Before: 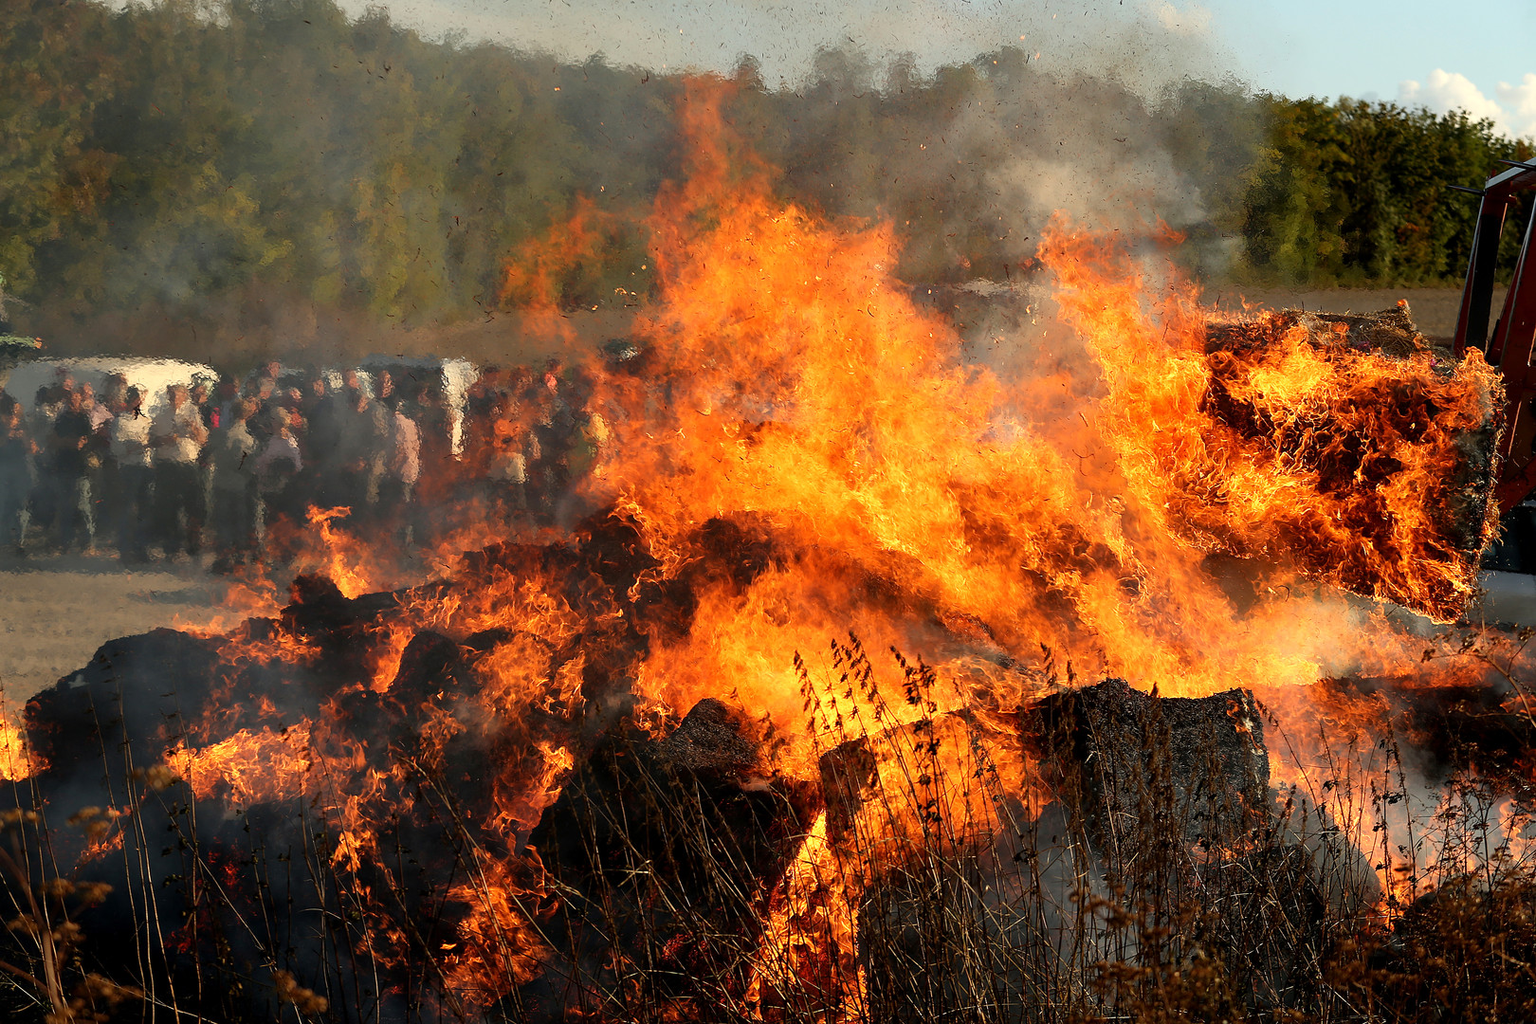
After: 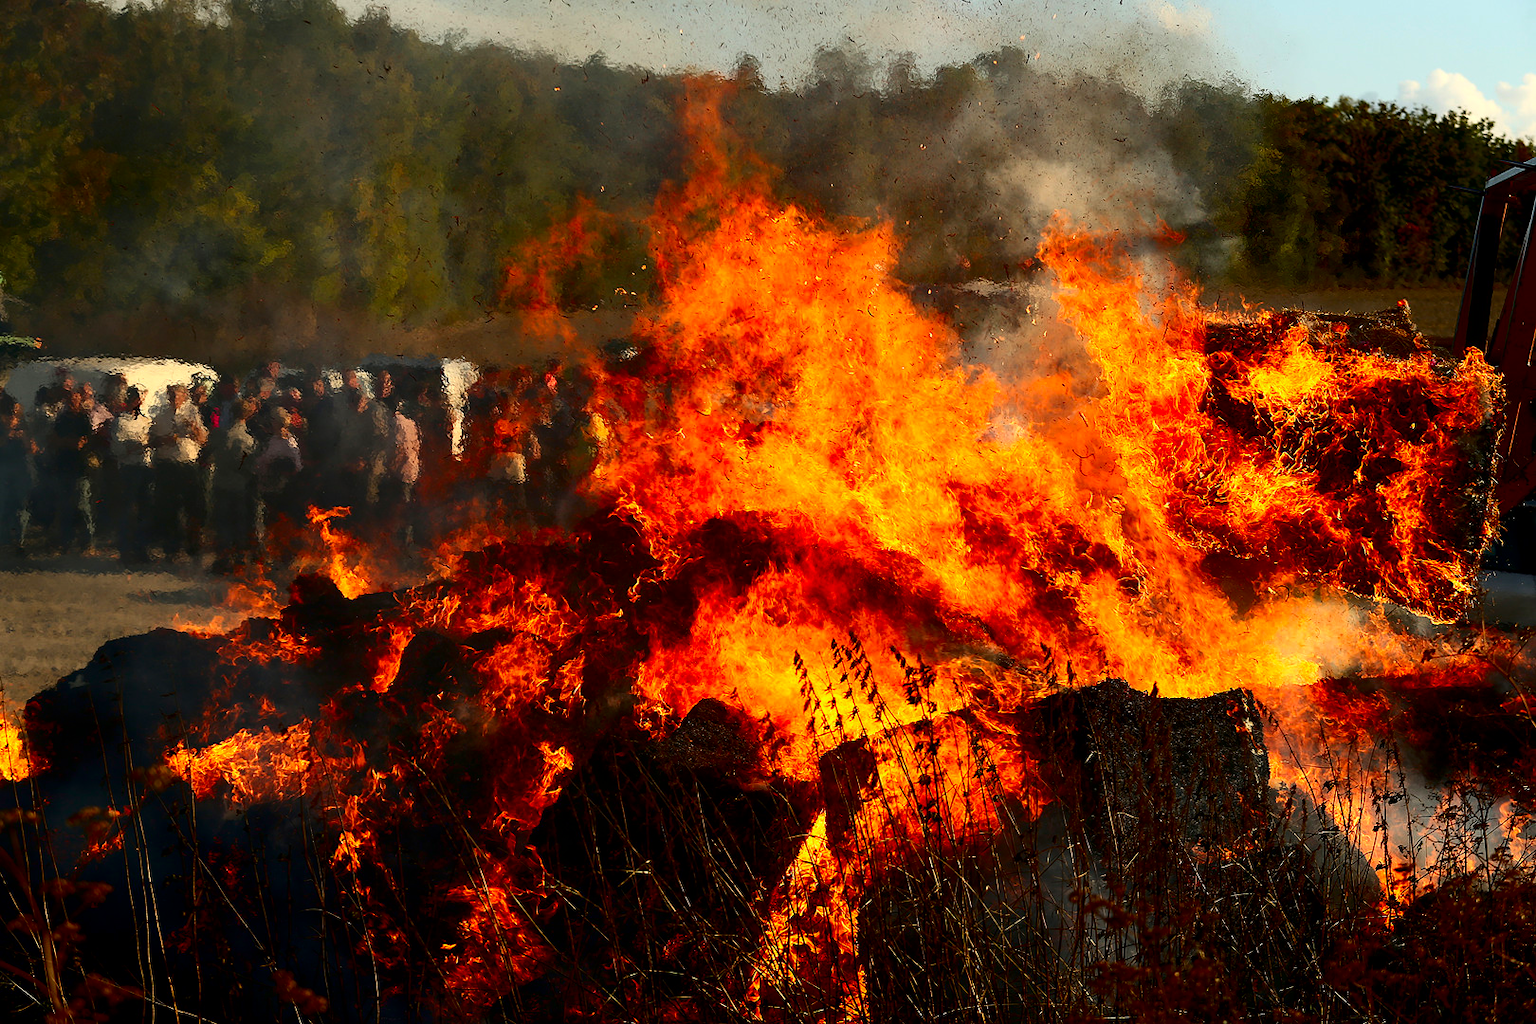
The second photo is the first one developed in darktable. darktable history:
vibrance: on, module defaults
contrast brightness saturation: contrast 0.22, brightness -0.19, saturation 0.24
